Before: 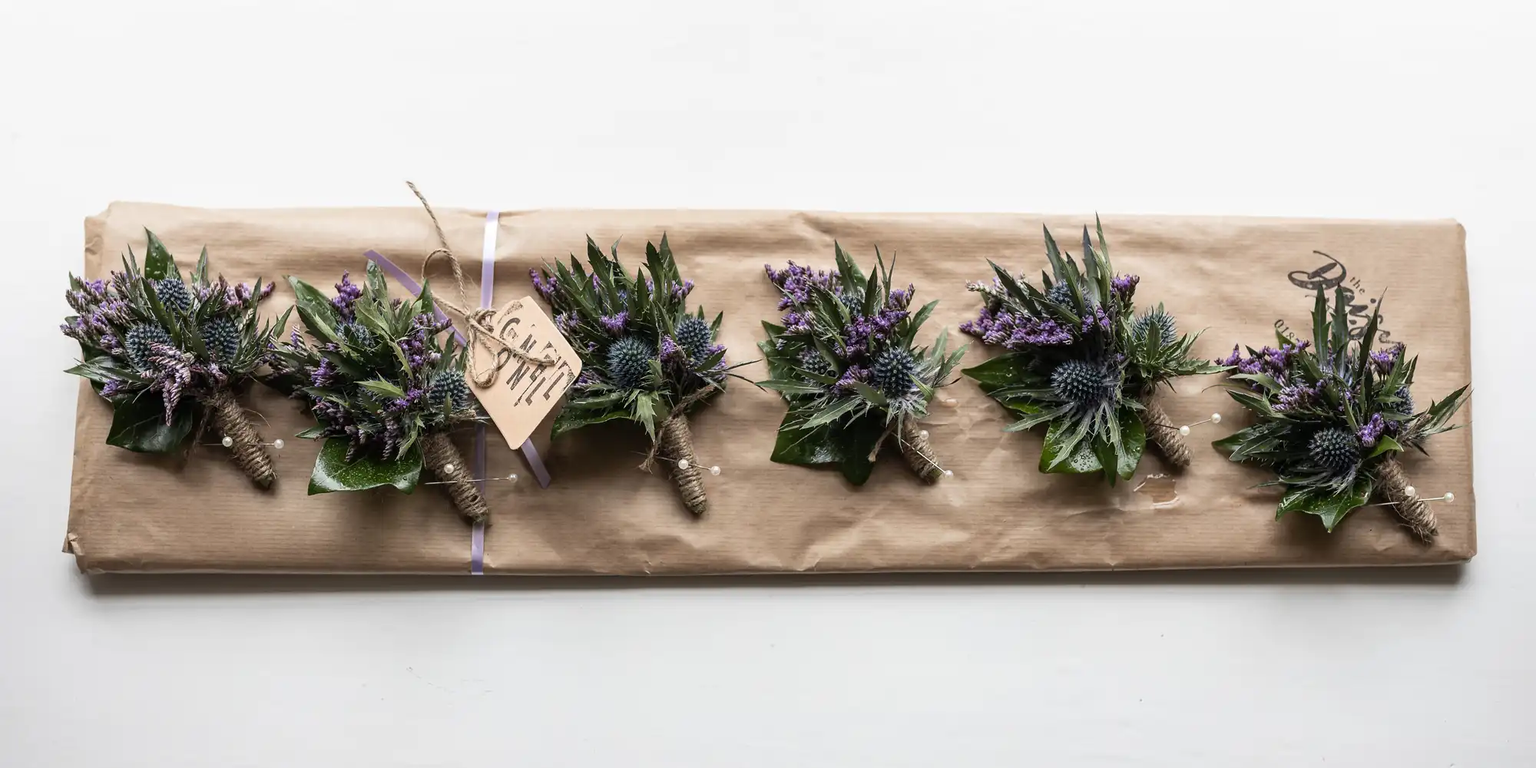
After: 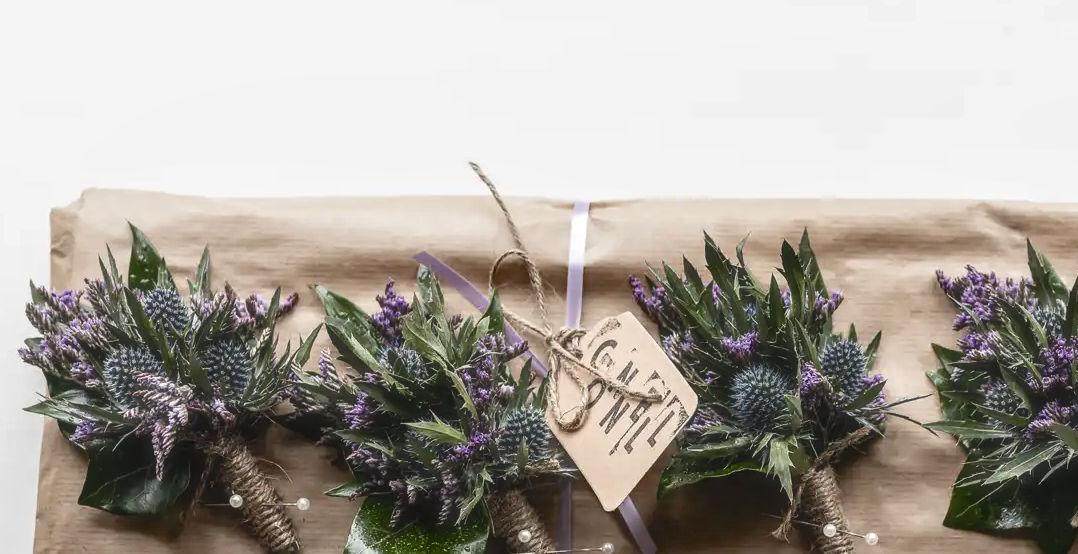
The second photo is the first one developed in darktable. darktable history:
crop and rotate: left 3.02%, top 7.466%, right 43.035%, bottom 37.064%
local contrast: on, module defaults
haze removal: strength -0.06, adaptive false
color balance rgb: global offset › luminance -0.888%, perceptual saturation grading › global saturation 20%, perceptual saturation grading › highlights -25.4%, perceptual saturation grading › shadows 24.446%, global vibrance 16.144%, saturation formula JzAzBz (2021)
exposure: black level correction -0.015, compensate exposure bias true, compensate highlight preservation false
color correction: highlights b* -0.024, saturation 0.814
